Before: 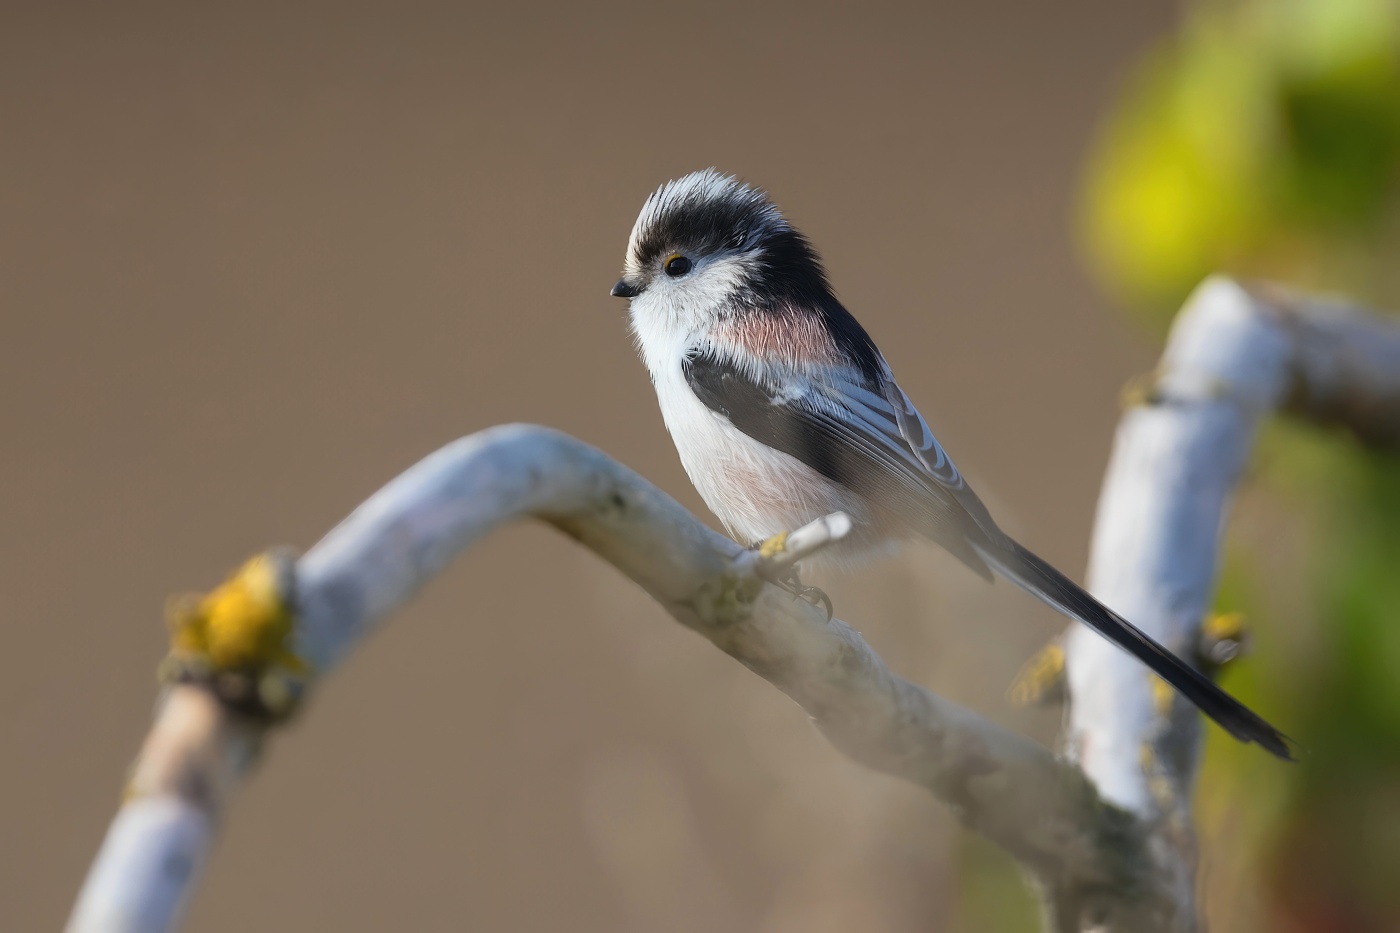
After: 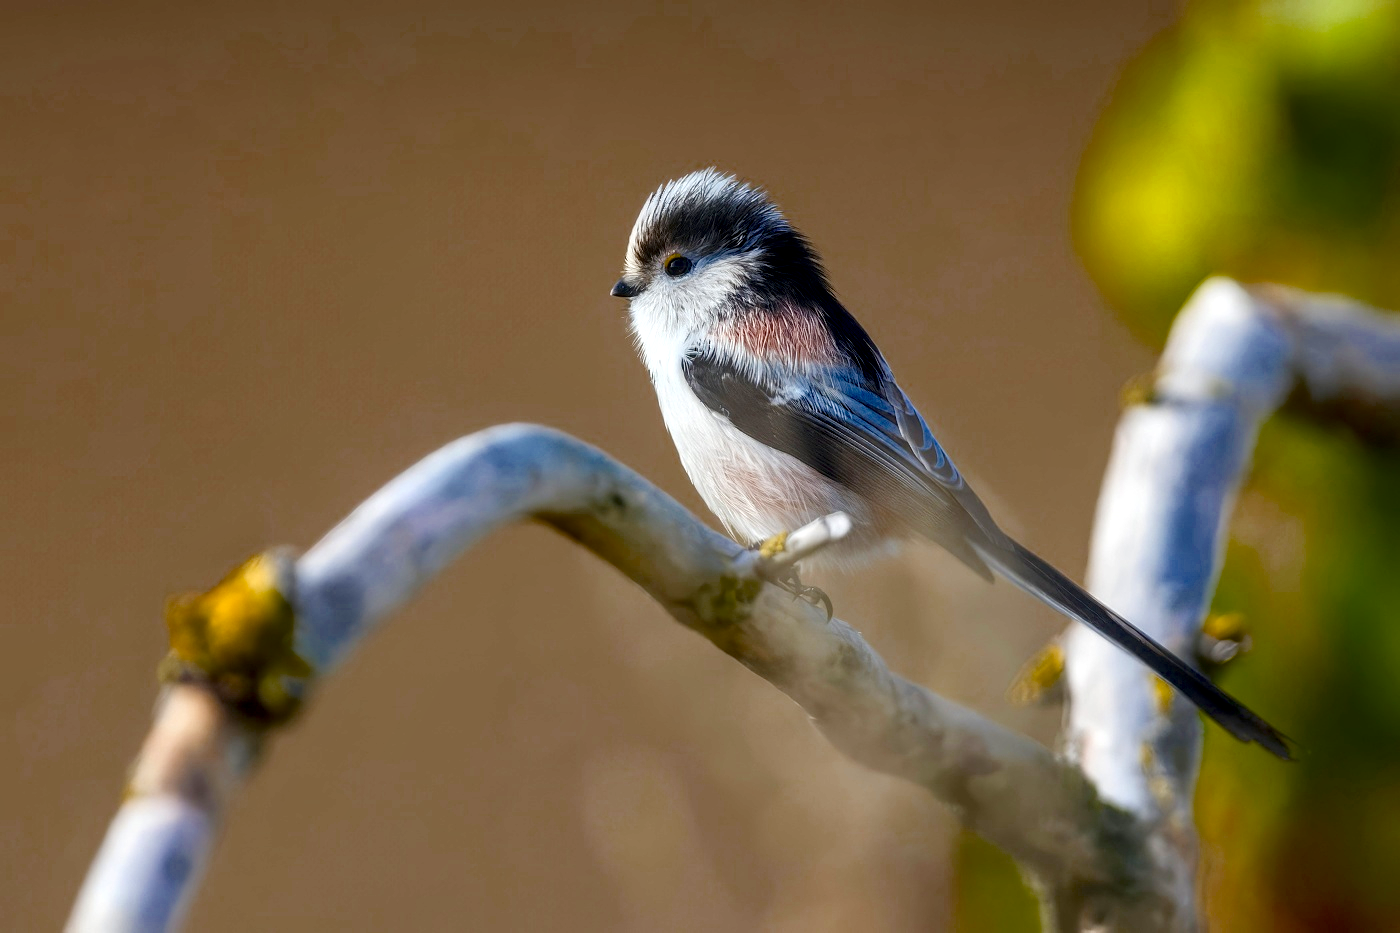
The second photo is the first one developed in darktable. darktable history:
local contrast: highlights 57%, detail 145%
color balance rgb: linear chroma grading › global chroma 0.345%, perceptual saturation grading › global saturation 38.873%, perceptual saturation grading › highlights -25.541%, perceptual saturation grading › mid-tones 35.065%, perceptual saturation grading › shadows 35.312%, saturation formula JzAzBz (2021)
